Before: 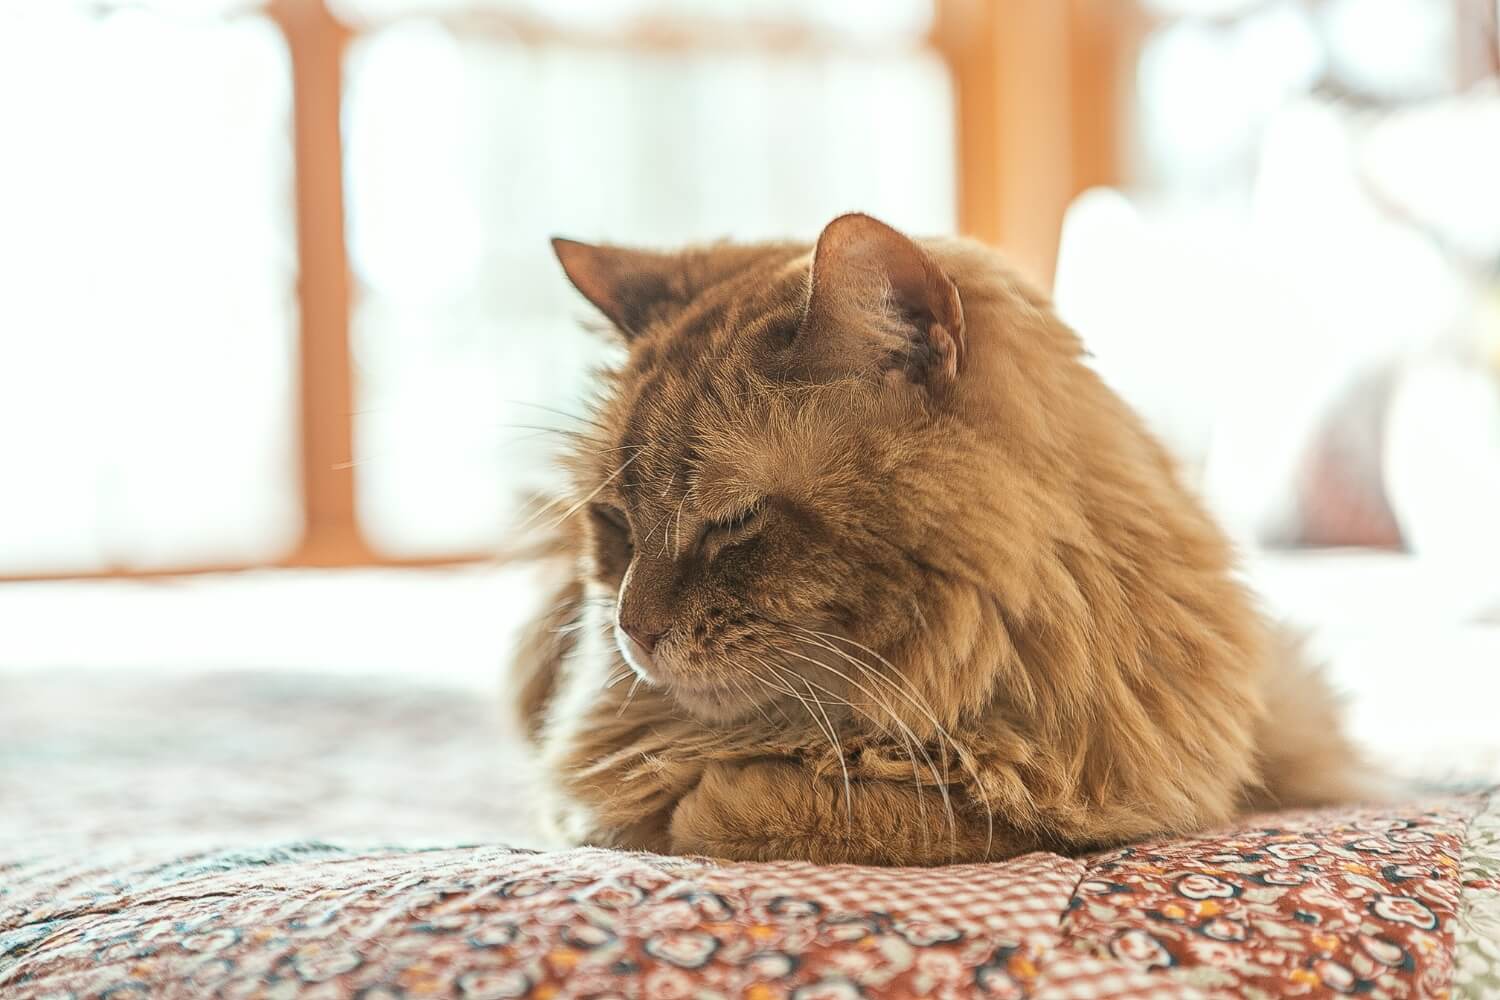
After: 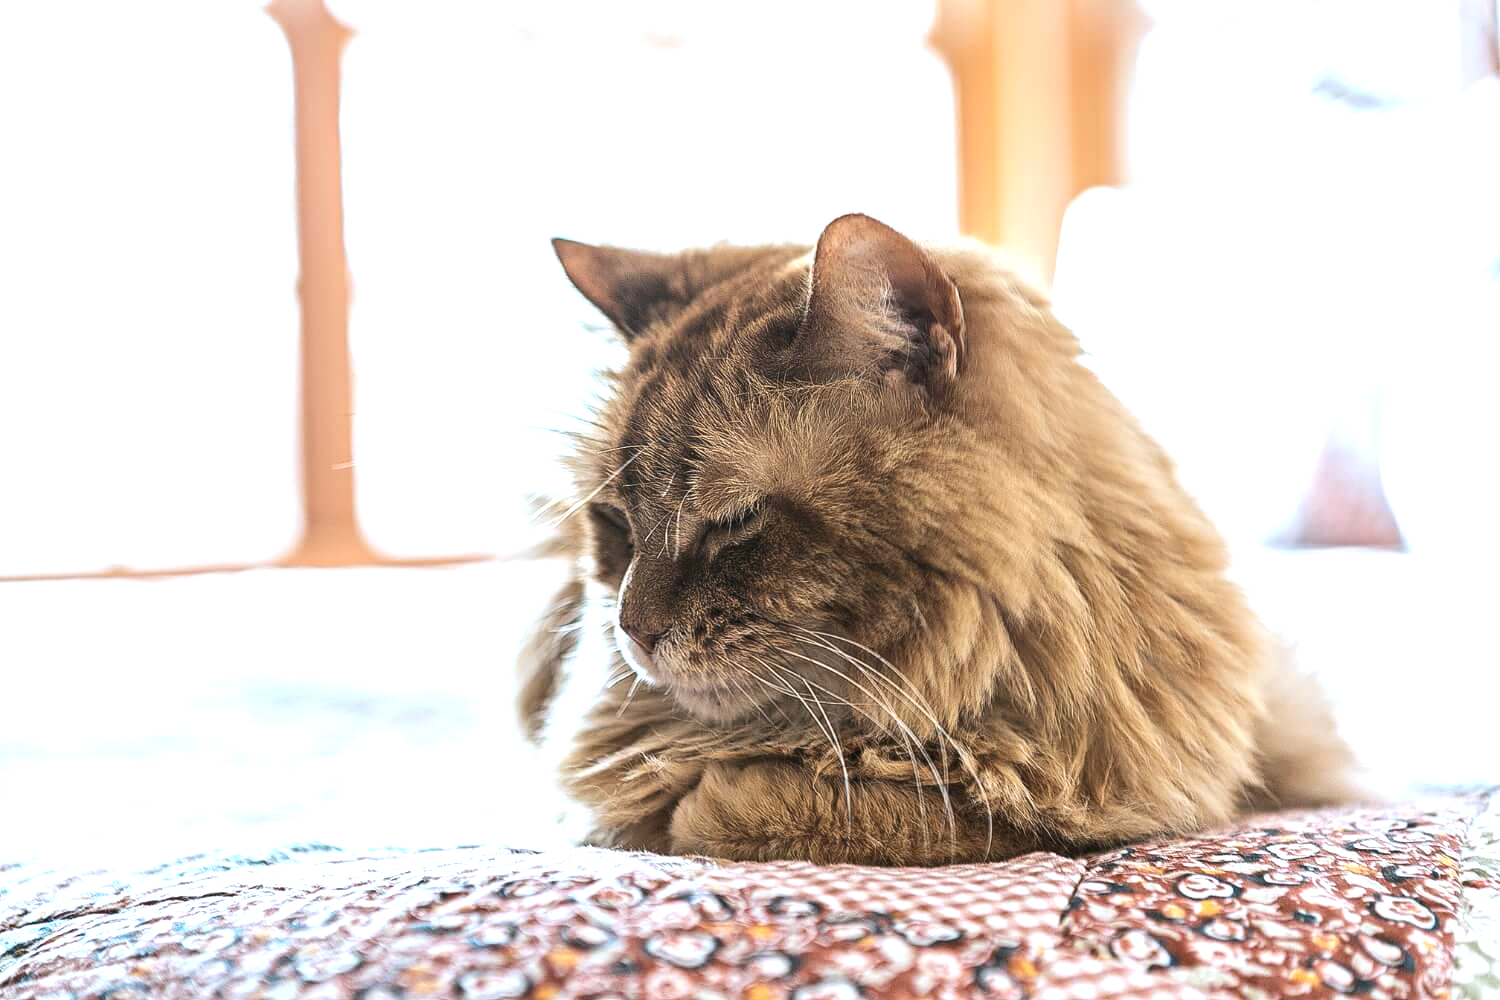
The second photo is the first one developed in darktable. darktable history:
white balance: red 0.948, green 1.02, blue 1.176
tone equalizer: -8 EV -0.75 EV, -7 EV -0.7 EV, -6 EV -0.6 EV, -5 EV -0.4 EV, -3 EV 0.4 EV, -2 EV 0.6 EV, -1 EV 0.7 EV, +0 EV 0.75 EV, edges refinement/feathering 500, mask exposure compensation -1.57 EV, preserve details no
